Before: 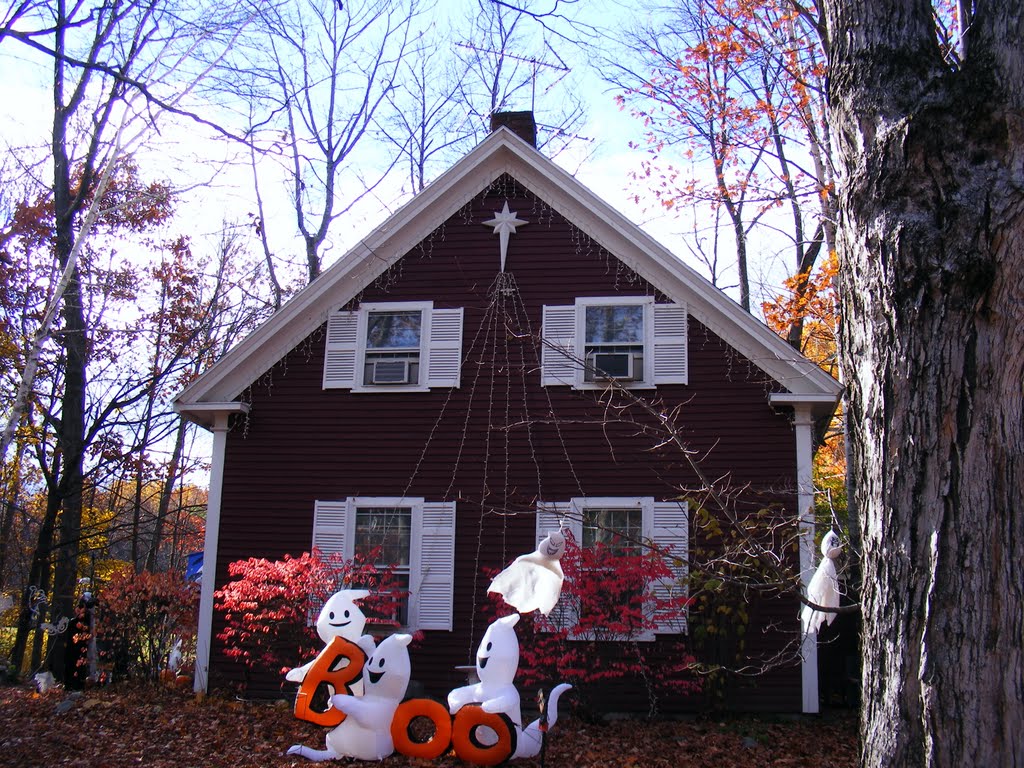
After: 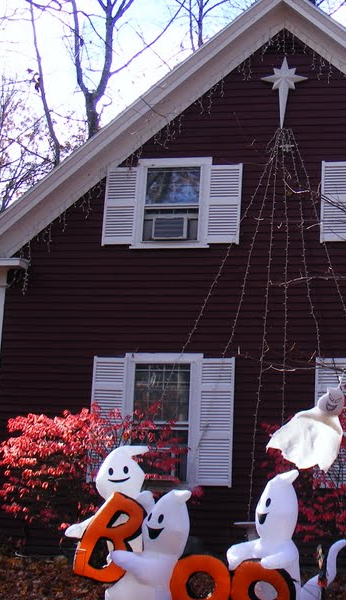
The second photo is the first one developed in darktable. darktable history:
crop and rotate: left 21.62%, top 18.865%, right 44.499%, bottom 3.001%
